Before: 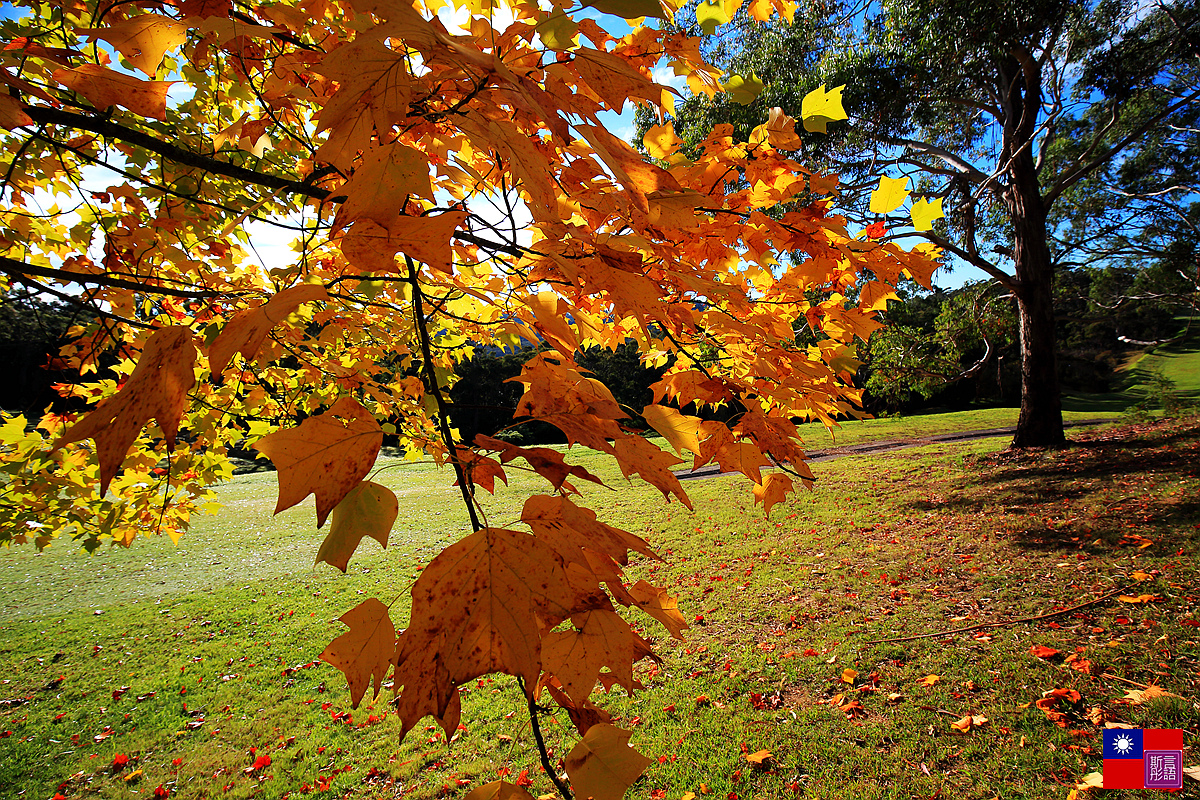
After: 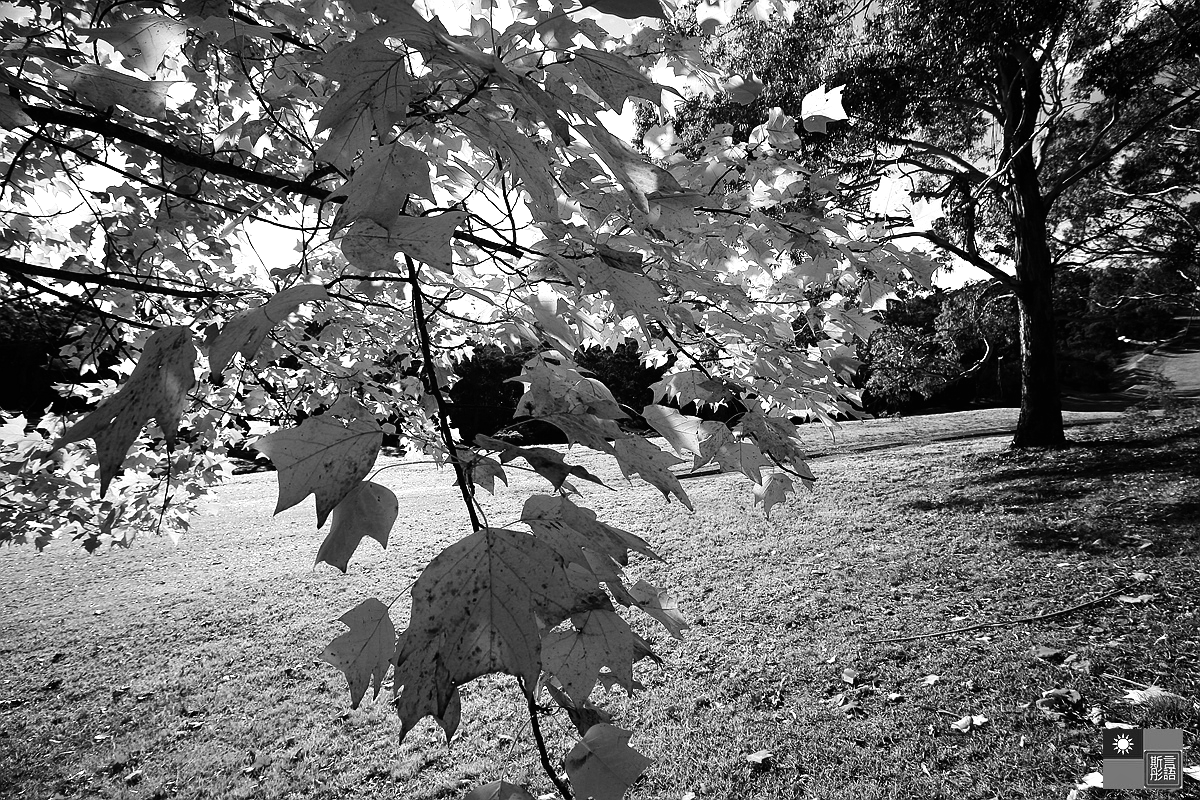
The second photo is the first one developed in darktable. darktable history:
tone equalizer: -8 EV -0.75 EV, -7 EV -0.7 EV, -6 EV -0.6 EV, -5 EV -0.4 EV, -3 EV 0.4 EV, -2 EV 0.6 EV, -1 EV 0.7 EV, +0 EV 0.75 EV, edges refinement/feathering 500, mask exposure compensation -1.57 EV, preserve details no
color contrast: green-magenta contrast 0.85, blue-yellow contrast 1.25, unbound 0
local contrast: mode bilateral grid, contrast 100, coarseness 100, detail 94%, midtone range 0.2
monochrome: a -3.63, b -0.465
